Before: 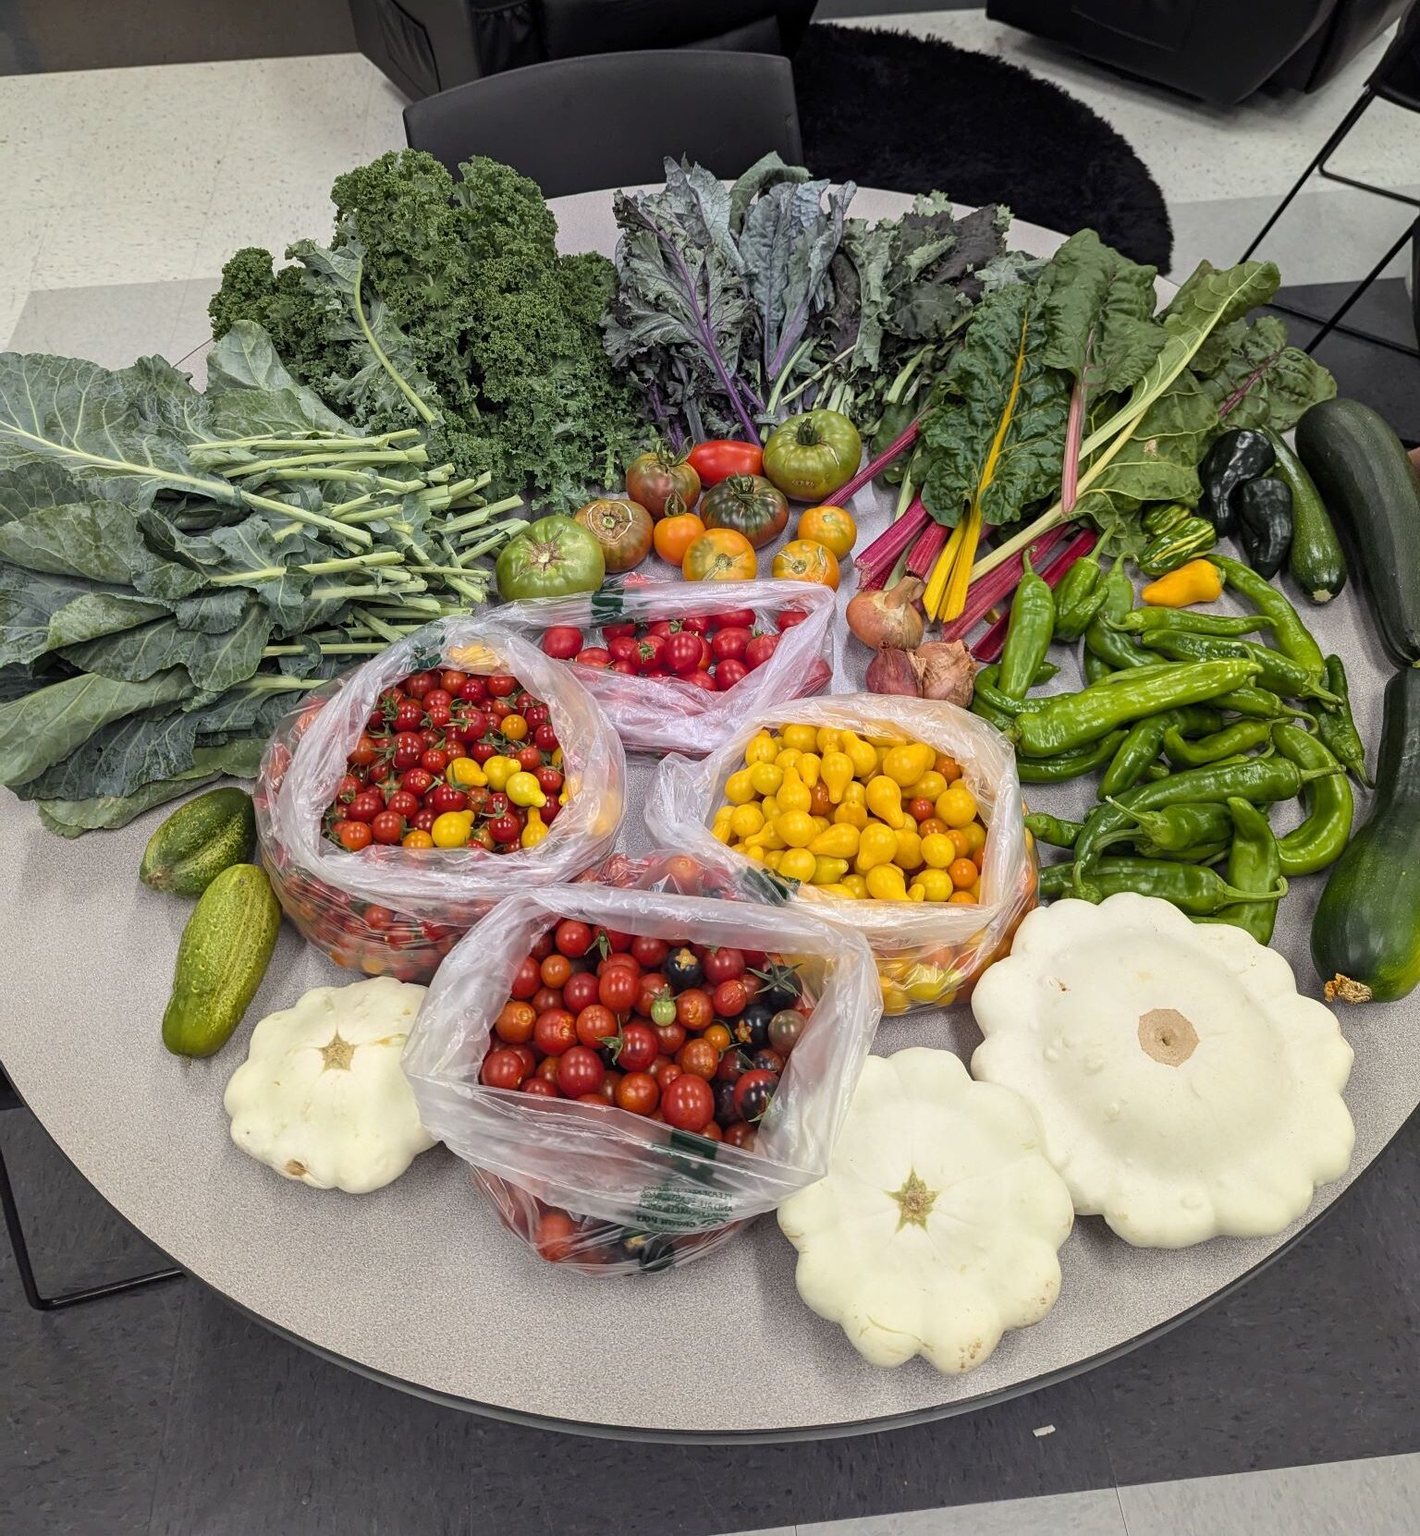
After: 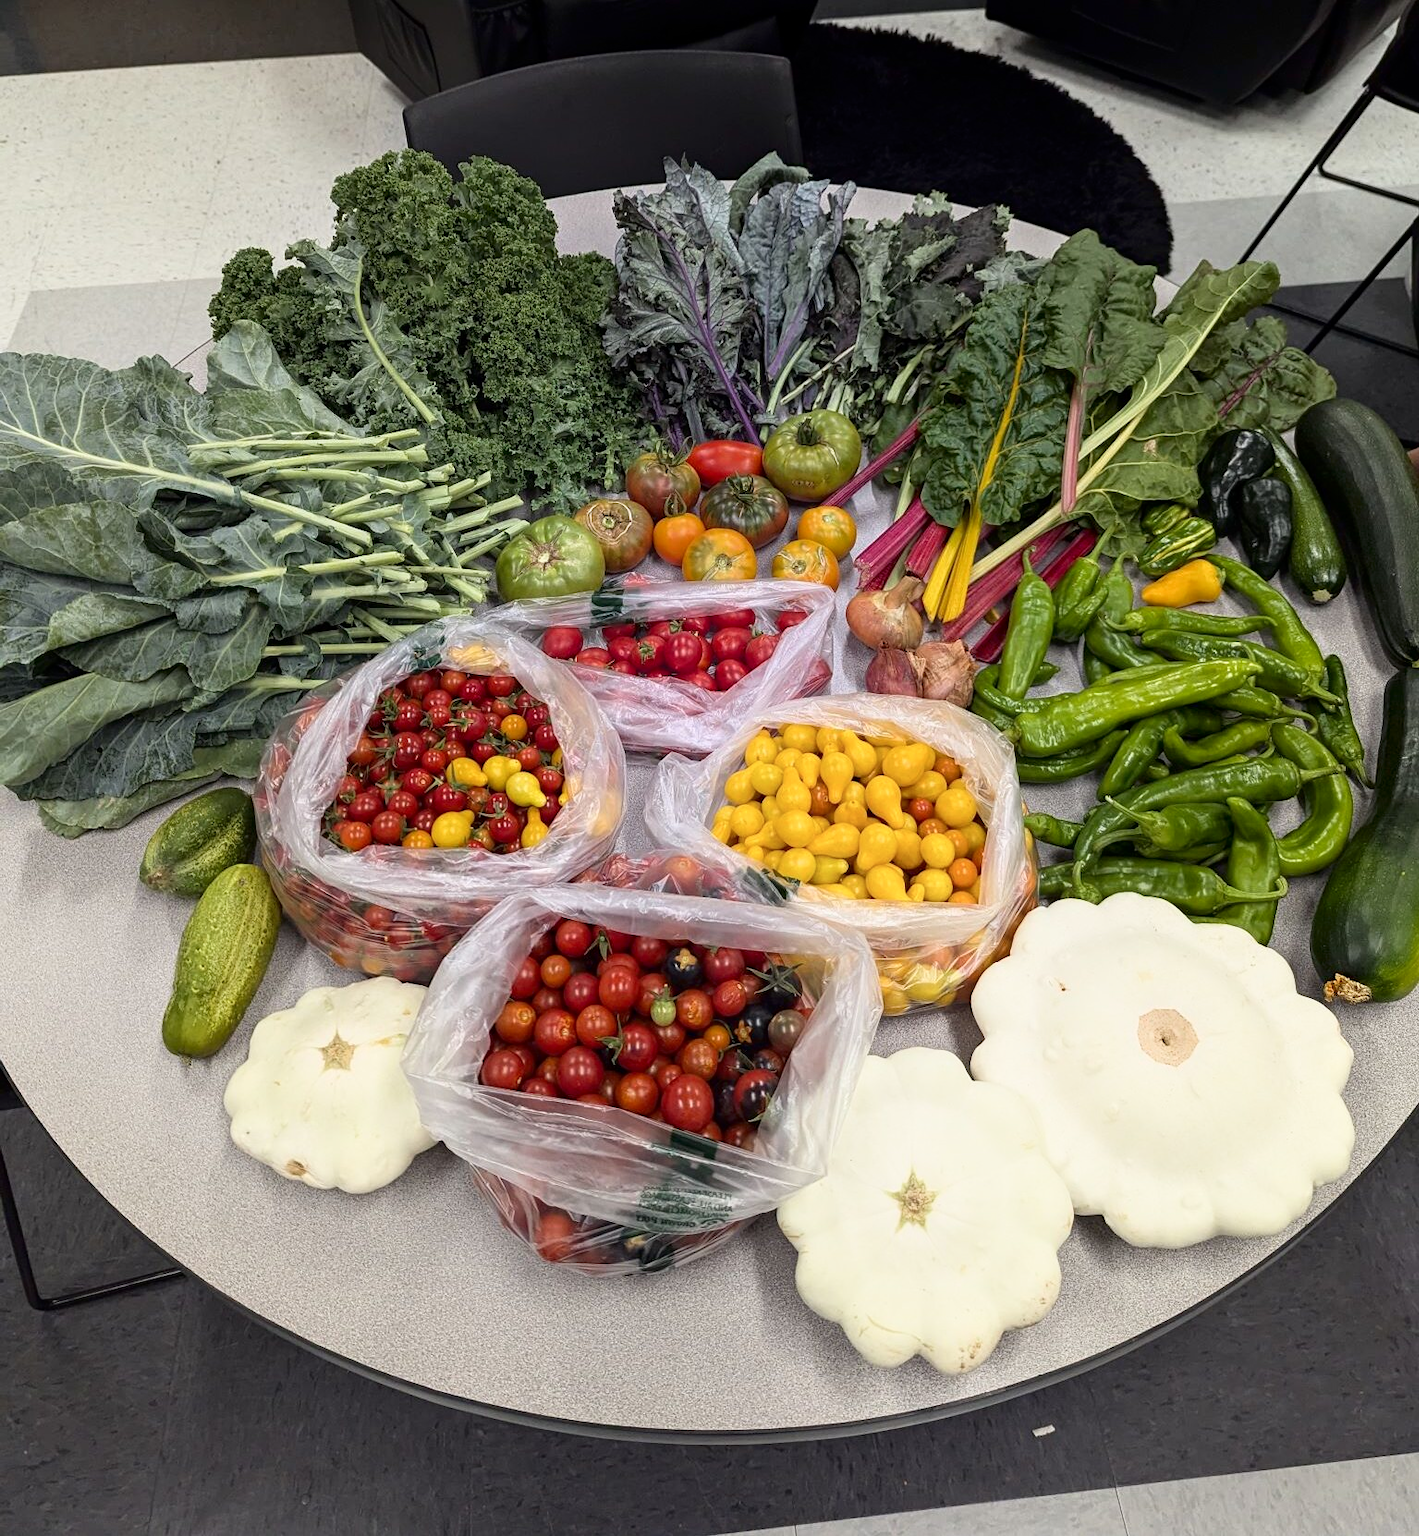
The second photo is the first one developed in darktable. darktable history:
shadows and highlights: shadows -62.97, white point adjustment -5.05, highlights 61.18
